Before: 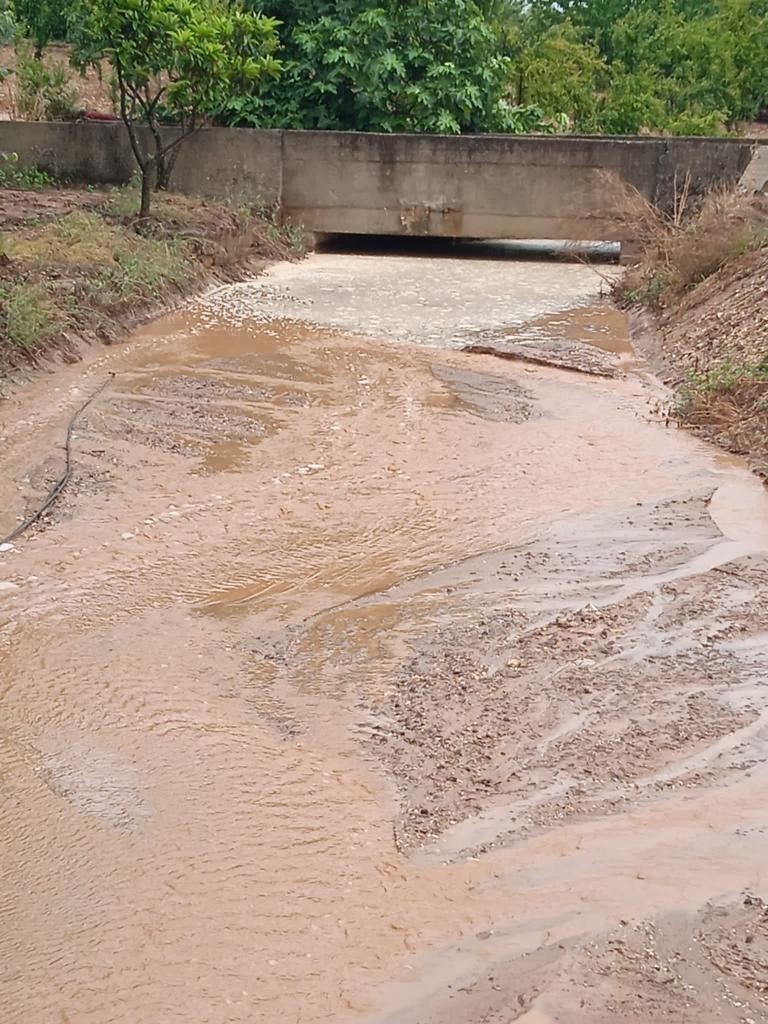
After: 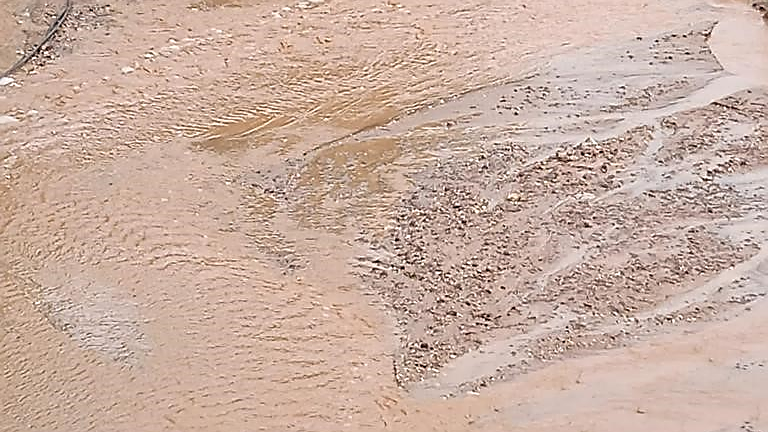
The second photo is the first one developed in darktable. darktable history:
sharpen: radius 1.4, amount 1.25, threshold 0.7
crop: top 45.551%, bottom 12.262%
